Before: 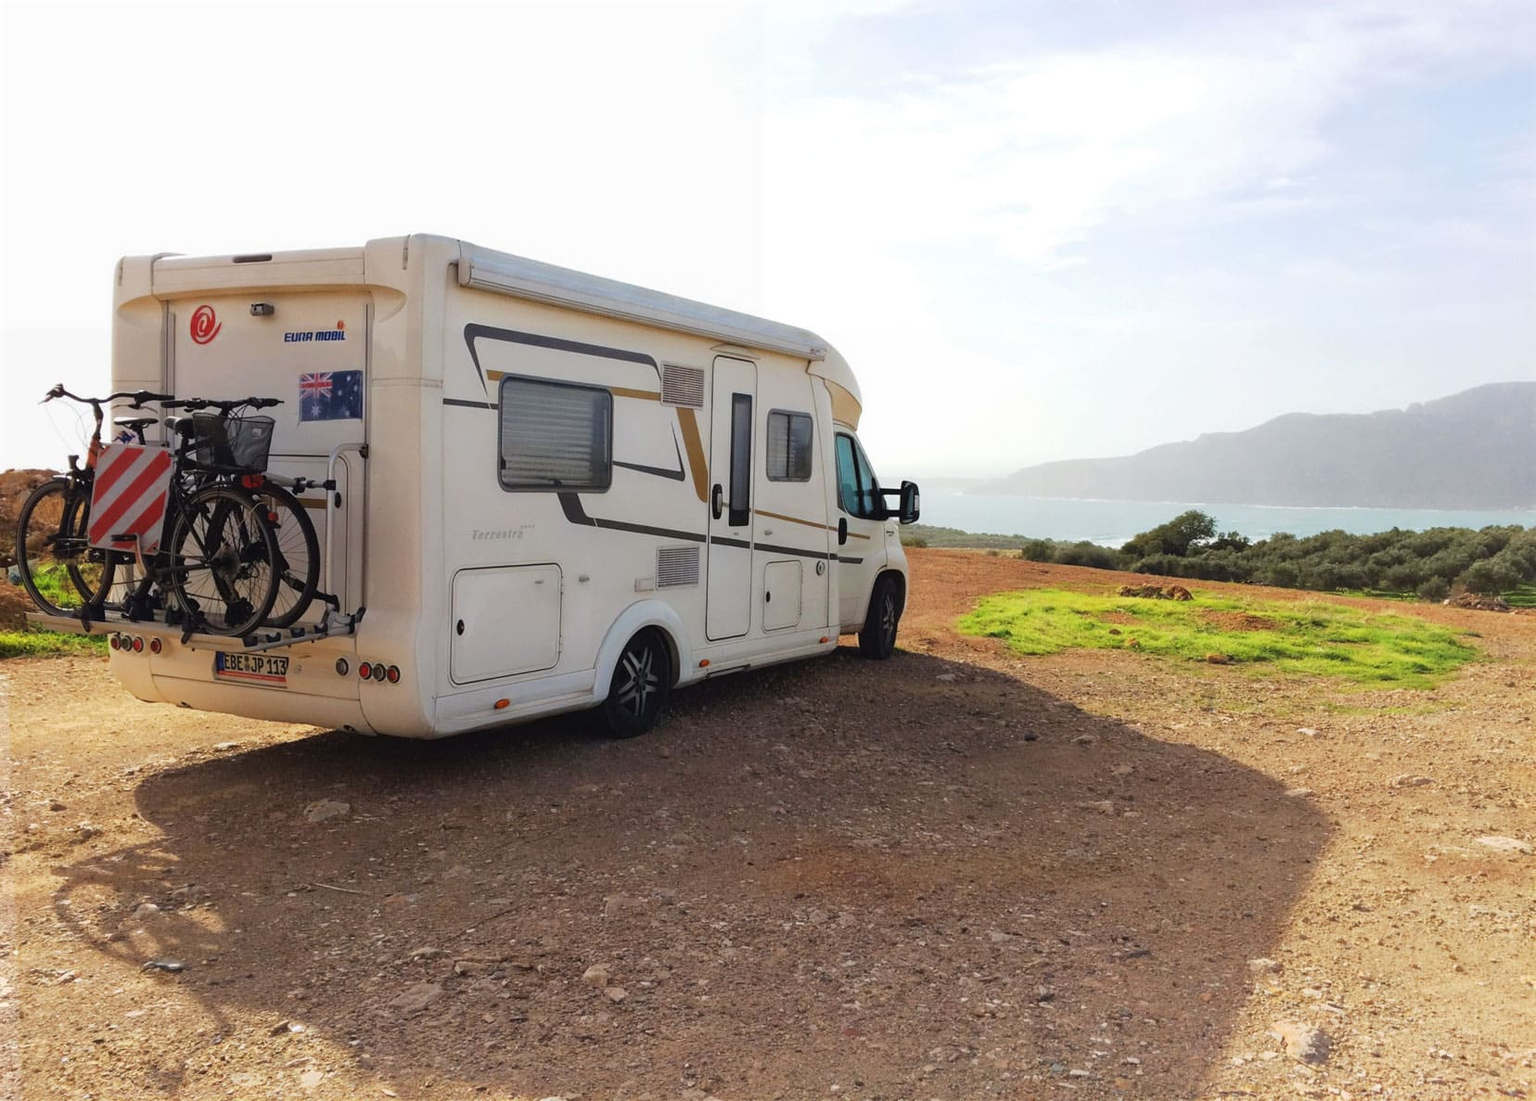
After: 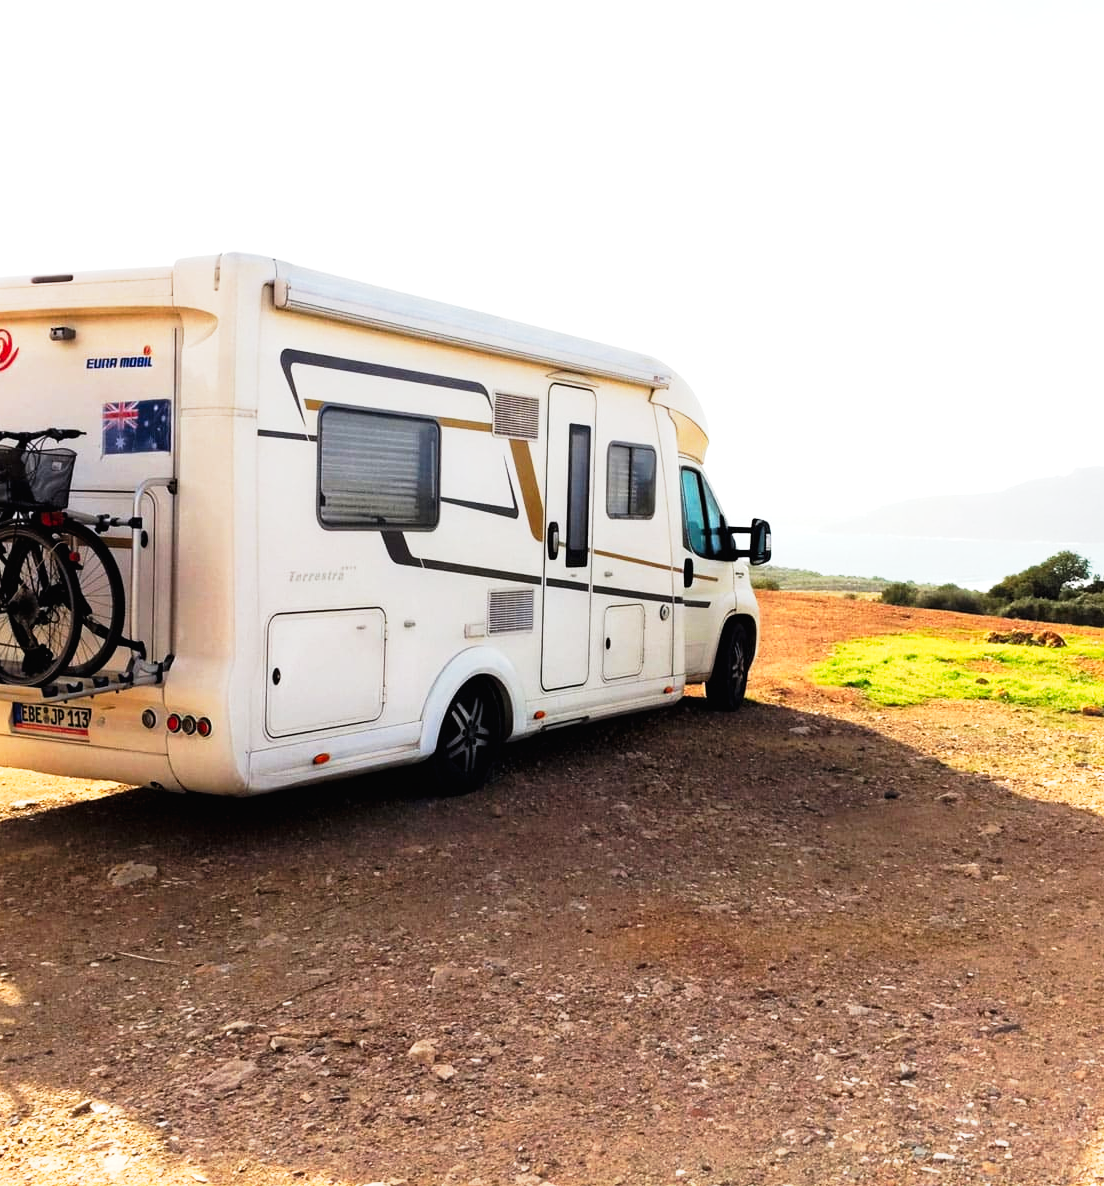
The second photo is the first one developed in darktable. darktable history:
crop and rotate: left 13.354%, right 19.978%
tone curve: curves: ch0 [(0.016, 0.011) (0.084, 0.026) (0.469, 0.508) (0.721, 0.862) (1, 1)], preserve colors none
tone equalizer: -8 EV -0.418 EV, -7 EV -0.411 EV, -6 EV -0.372 EV, -5 EV -0.251 EV, -3 EV 0.248 EV, -2 EV 0.319 EV, -1 EV 0.403 EV, +0 EV 0.388 EV
